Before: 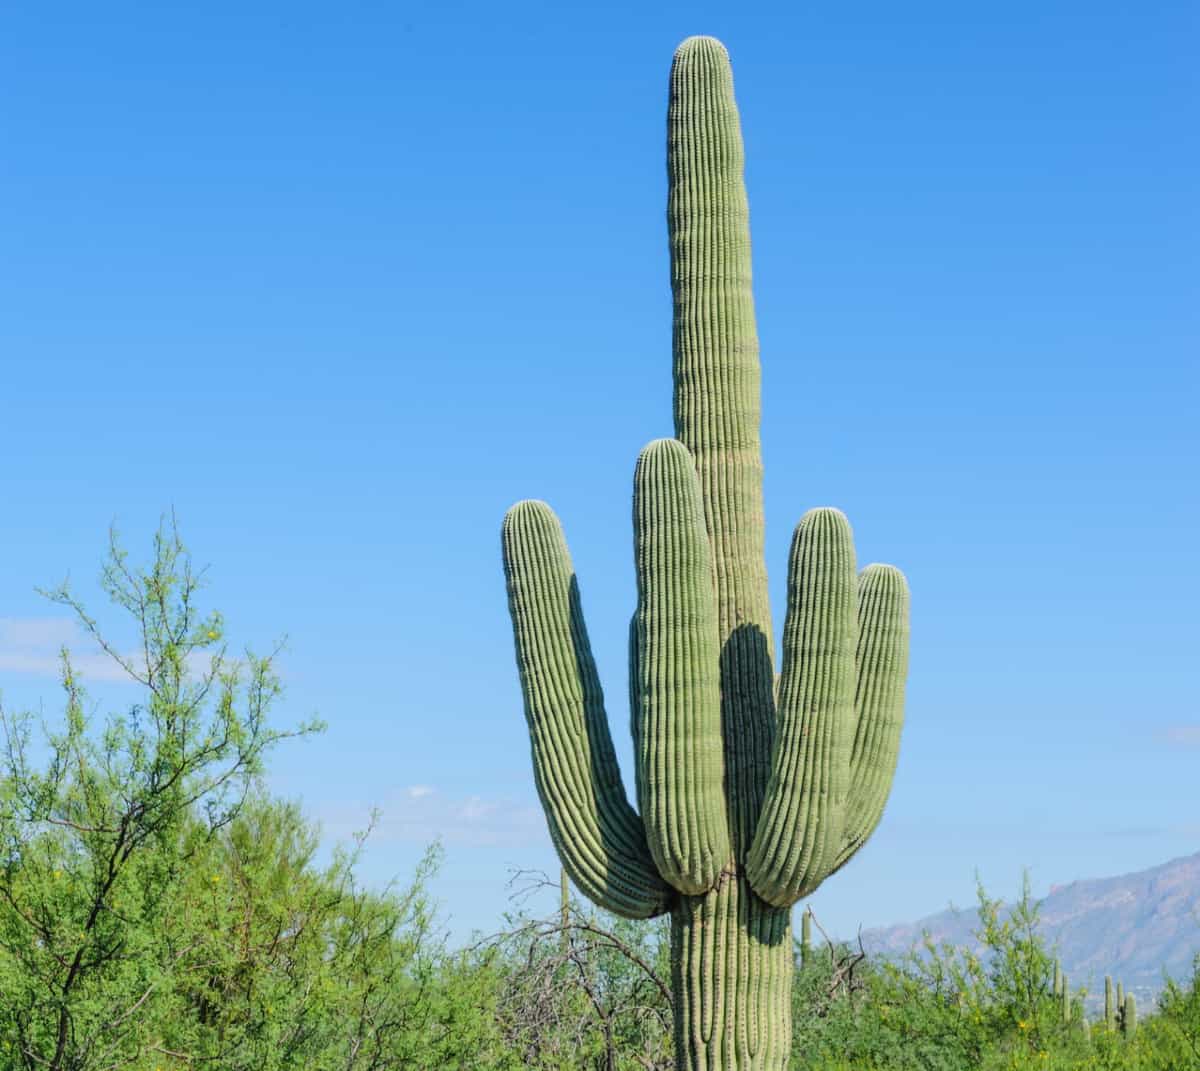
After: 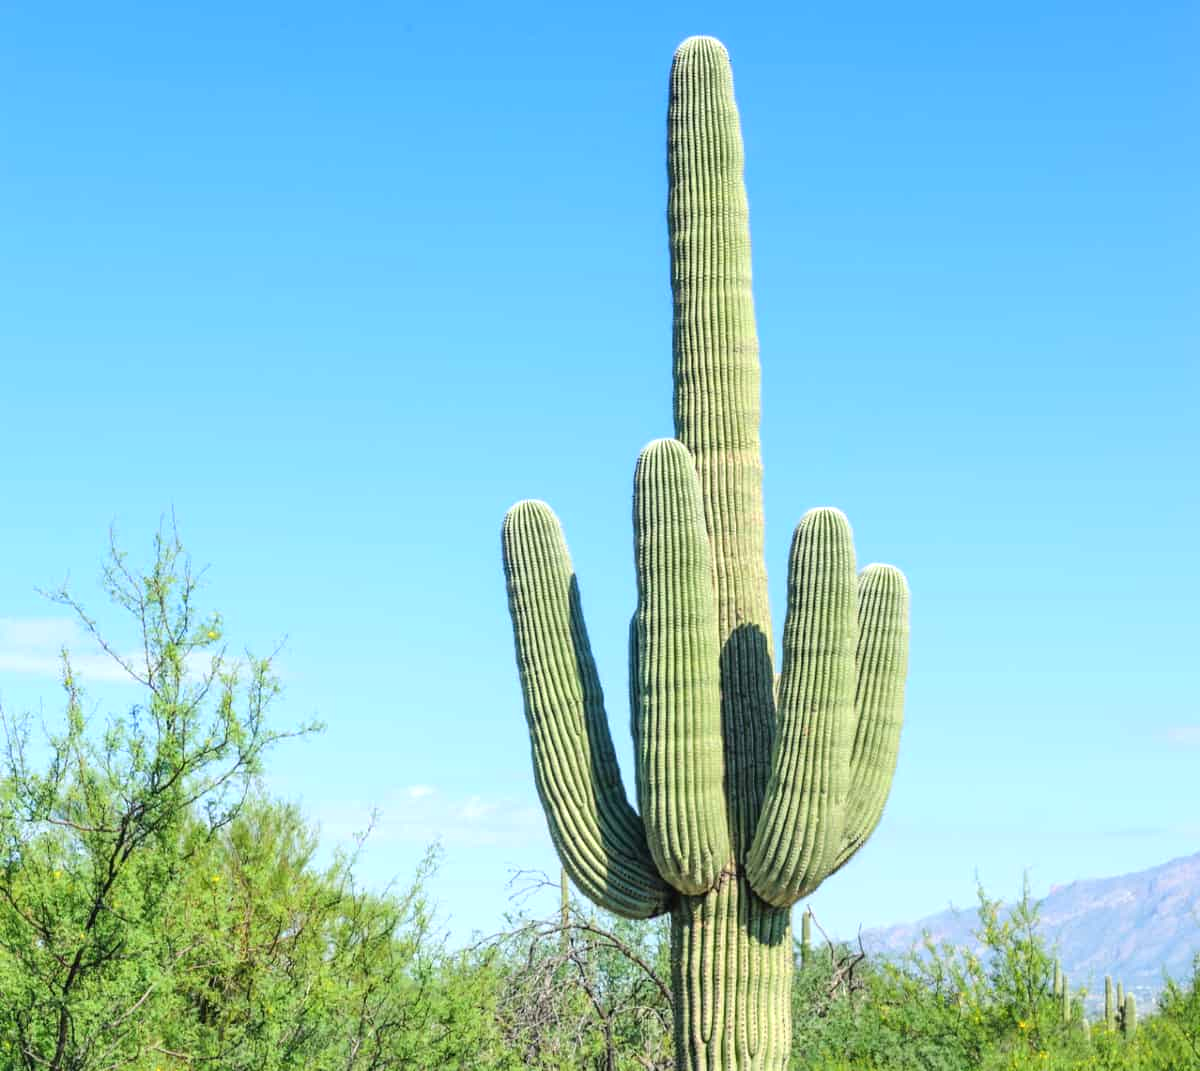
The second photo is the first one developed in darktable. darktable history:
tone equalizer: edges refinement/feathering 500, mask exposure compensation -1.26 EV, preserve details no
exposure: exposure 0.609 EV, compensate exposure bias true, compensate highlight preservation false
